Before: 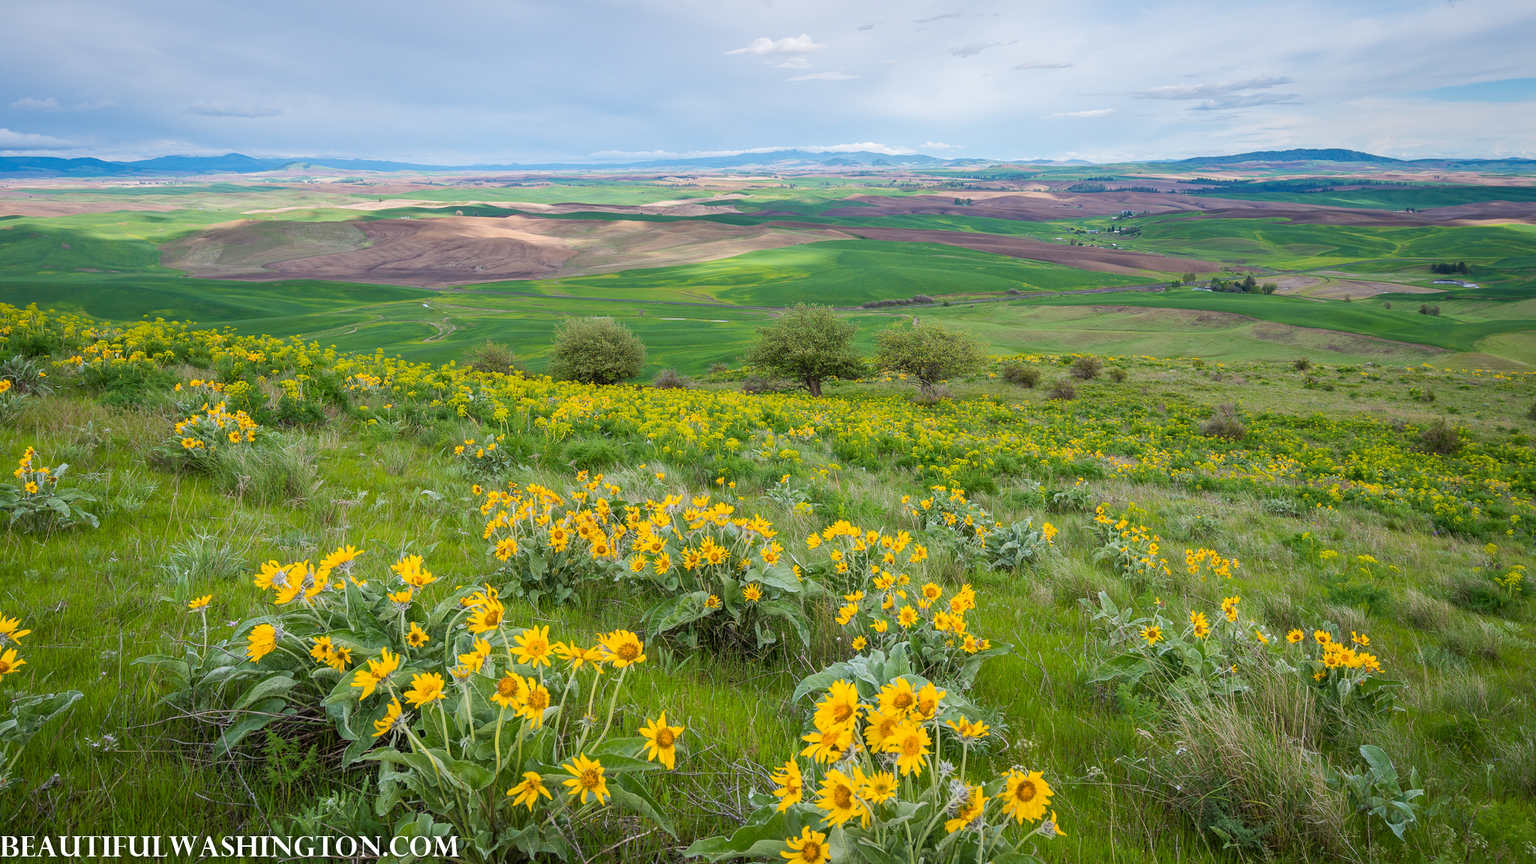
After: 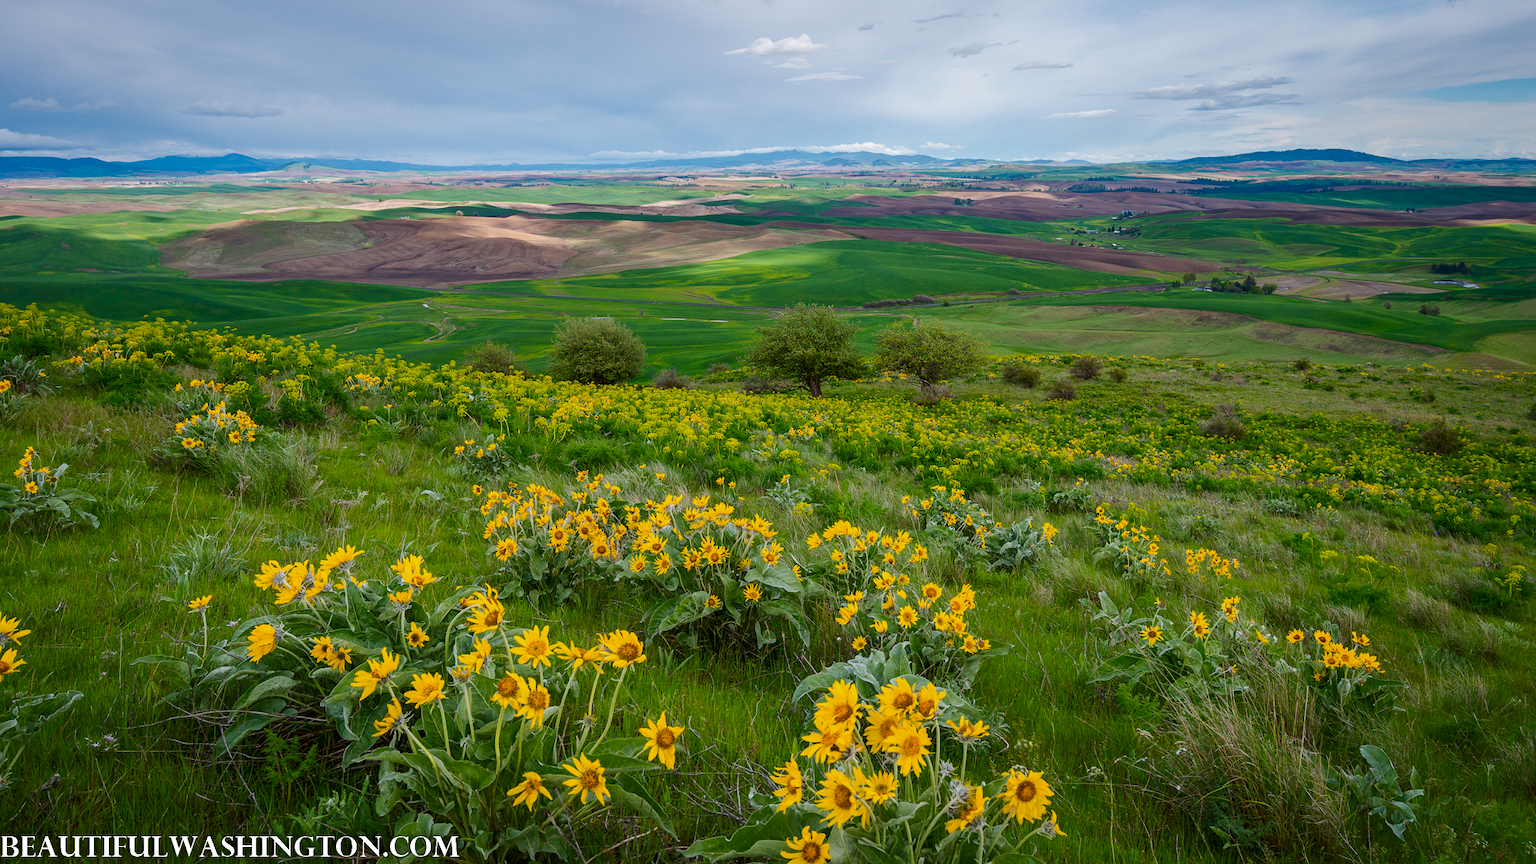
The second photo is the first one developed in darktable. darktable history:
contrast brightness saturation: brightness -0.212, saturation 0.084
